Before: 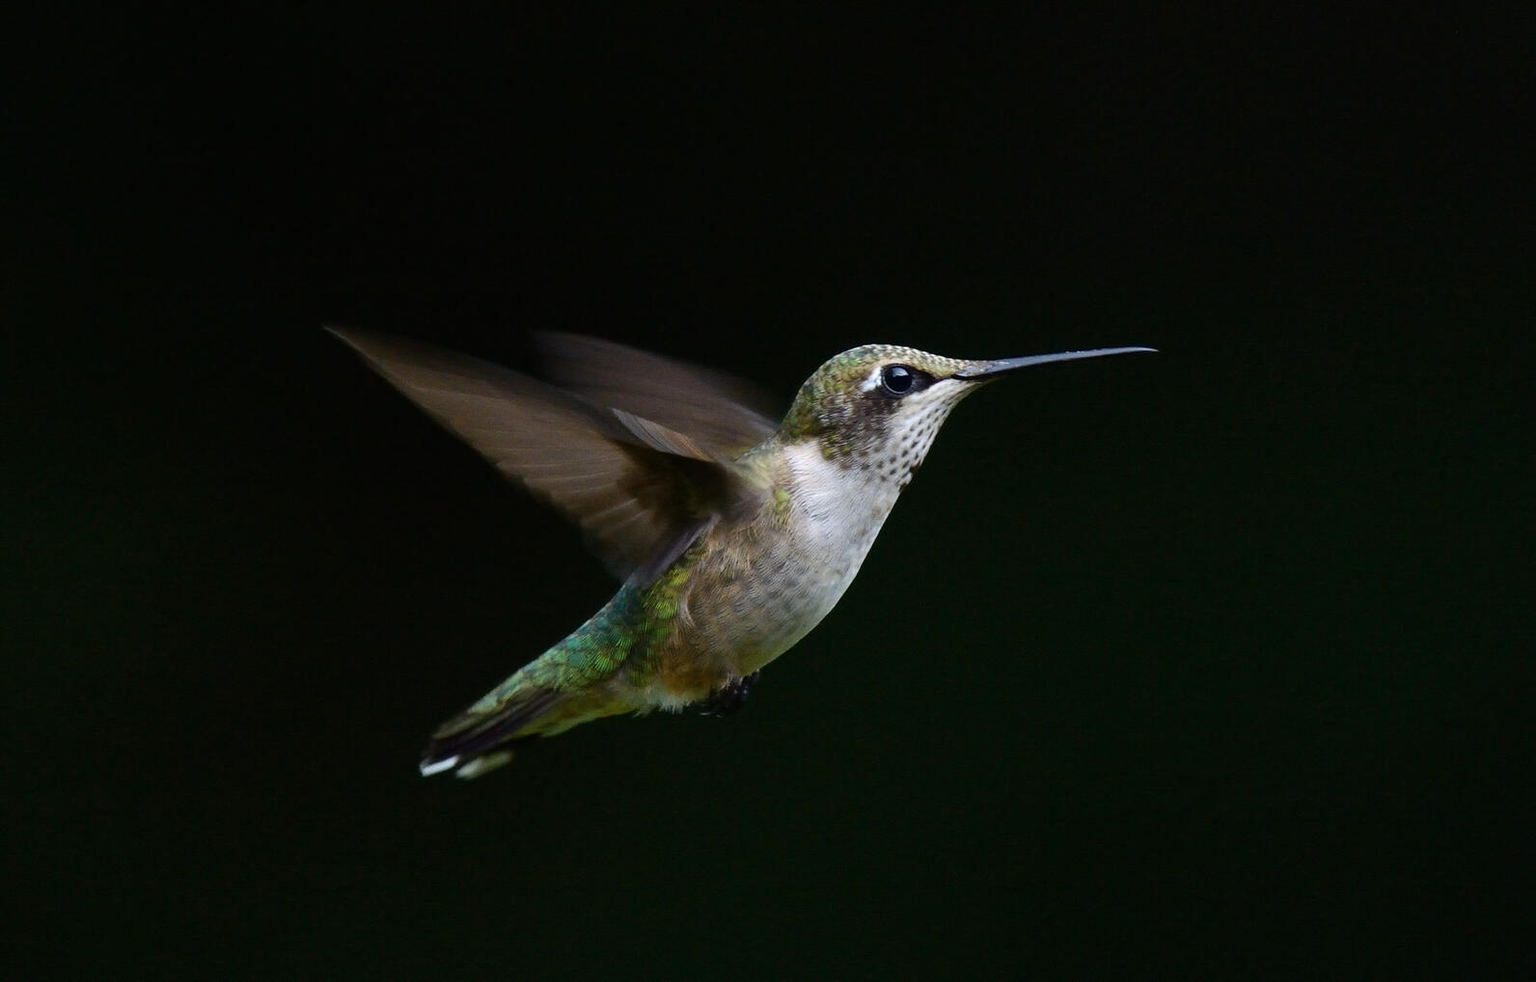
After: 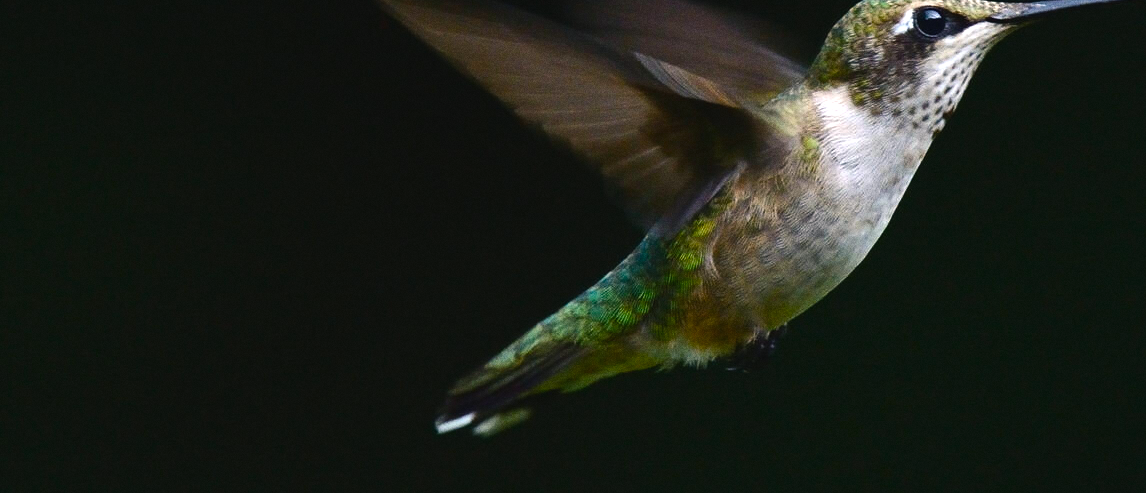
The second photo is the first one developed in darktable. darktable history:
color balance rgb: shadows lift › chroma 1%, shadows lift › hue 217.2°, power › hue 310.8°, highlights gain › chroma 1%, highlights gain › hue 54°, global offset › luminance 0.5%, global offset › hue 171.6°, perceptual saturation grading › global saturation 14.09%, perceptual saturation grading › highlights -25%, perceptual saturation grading › shadows 30%, perceptual brilliance grading › highlights 13.42%, perceptual brilliance grading › mid-tones 8.05%, perceptual brilliance grading › shadows -17.45%, global vibrance 25%
crop: top 36.498%, right 27.964%, bottom 14.995%
grain: coarseness 0.47 ISO
